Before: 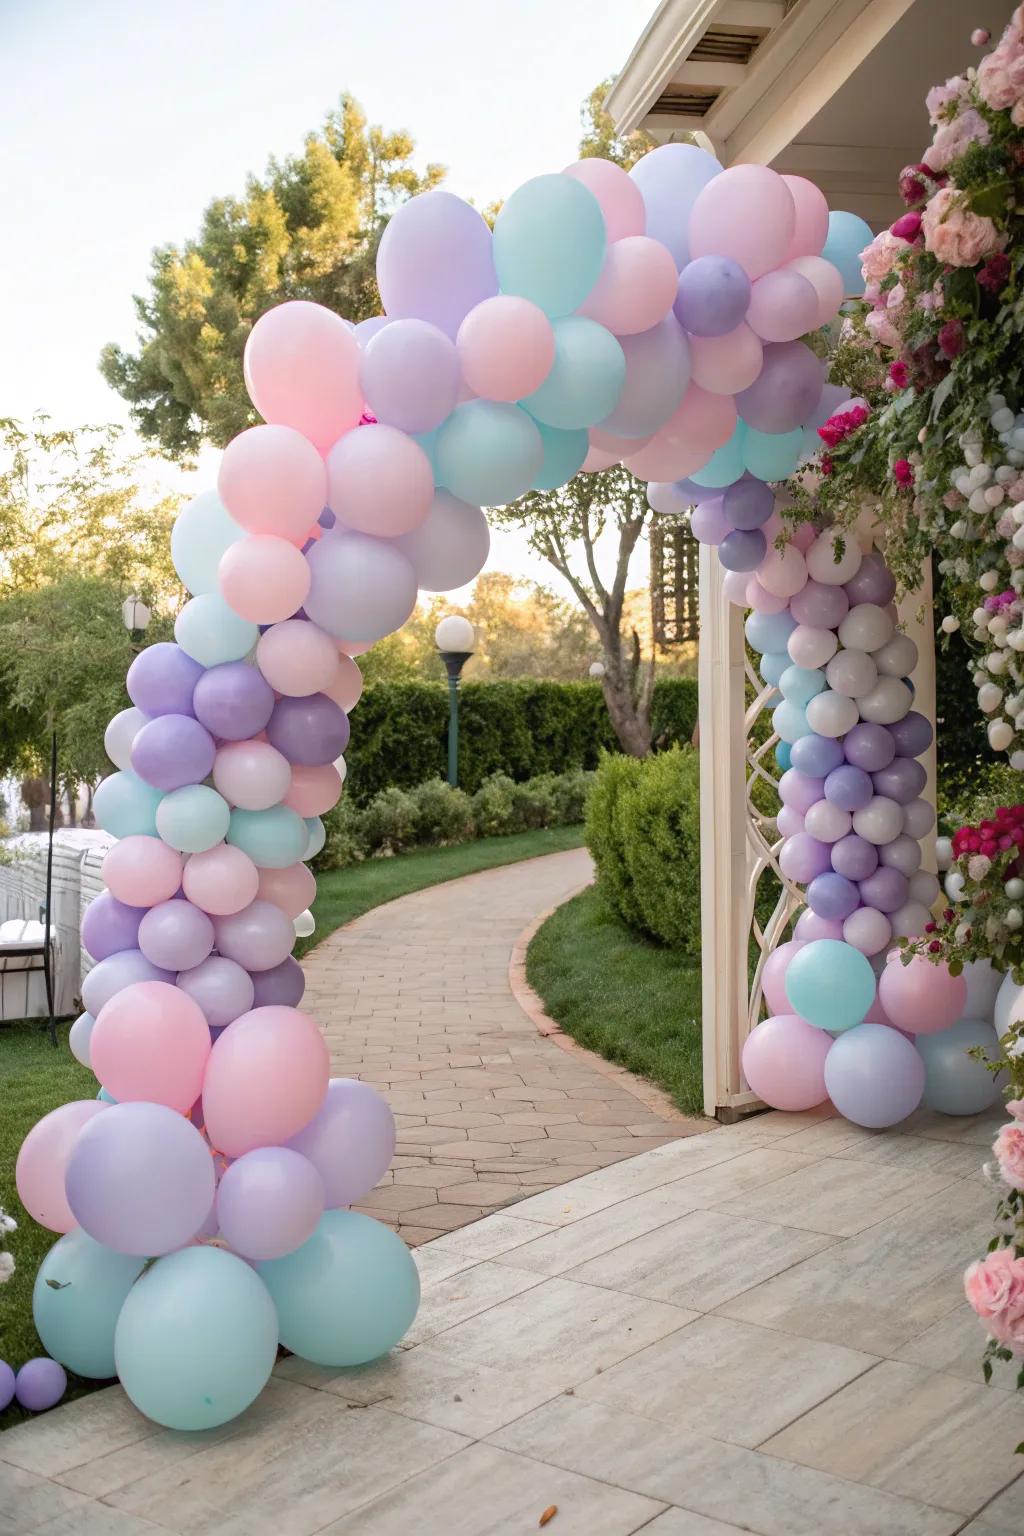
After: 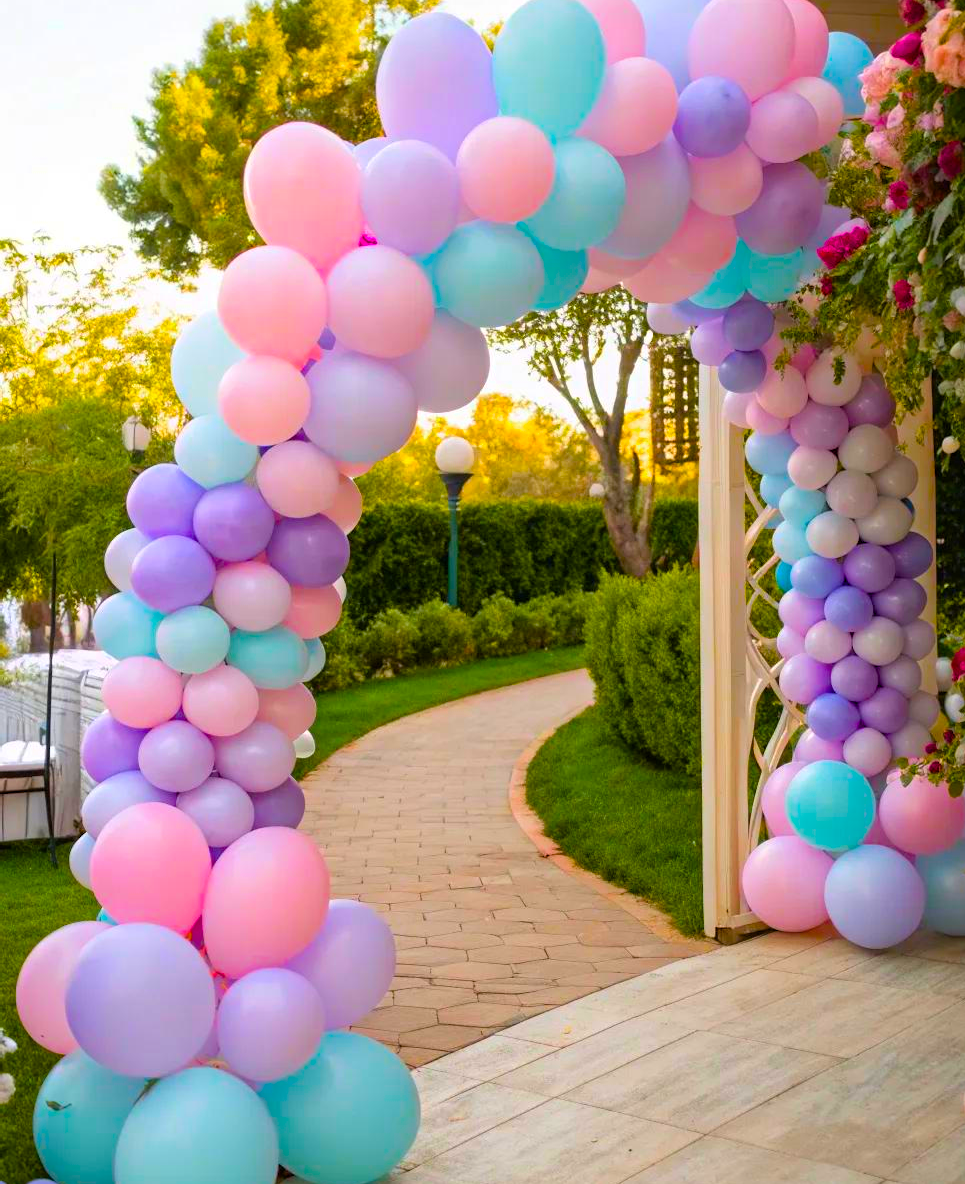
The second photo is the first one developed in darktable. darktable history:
color balance rgb: linear chroma grading › global chroma 42%, perceptual saturation grading › global saturation 42%, global vibrance 33%
crop and rotate: angle 0.03°, top 11.643%, right 5.651%, bottom 11.189%
